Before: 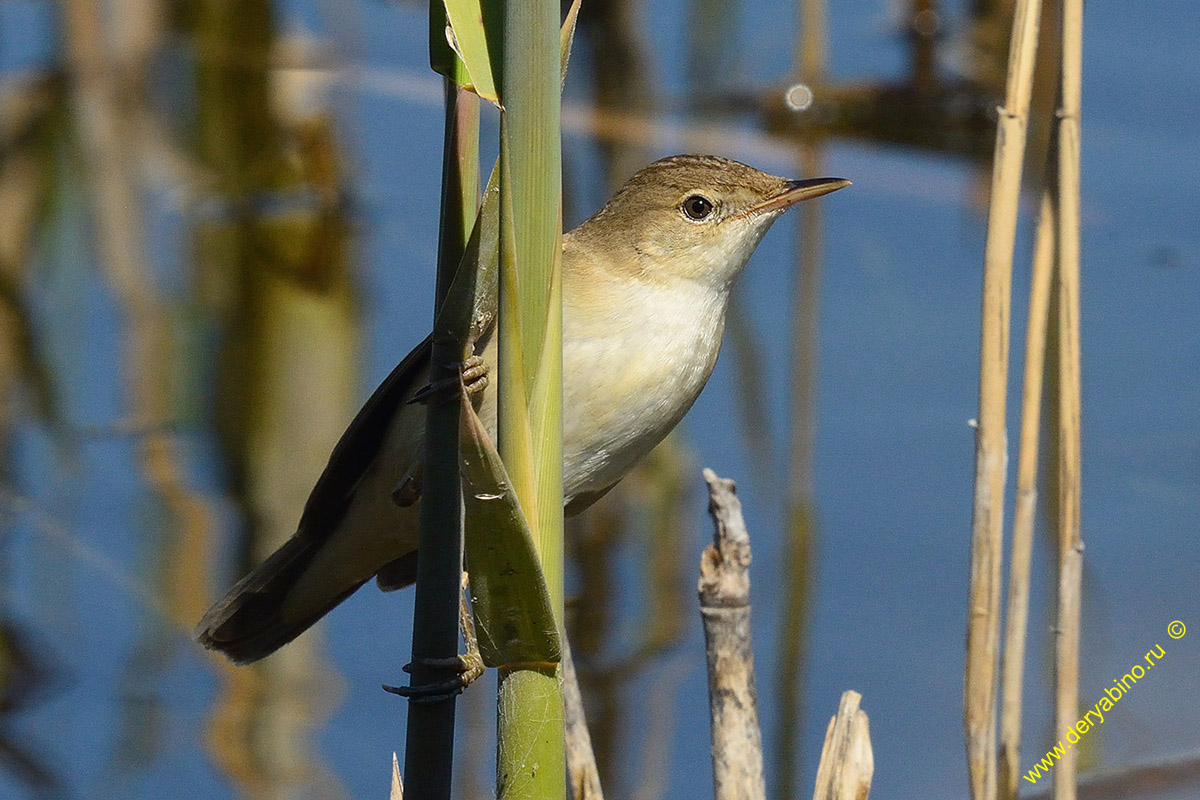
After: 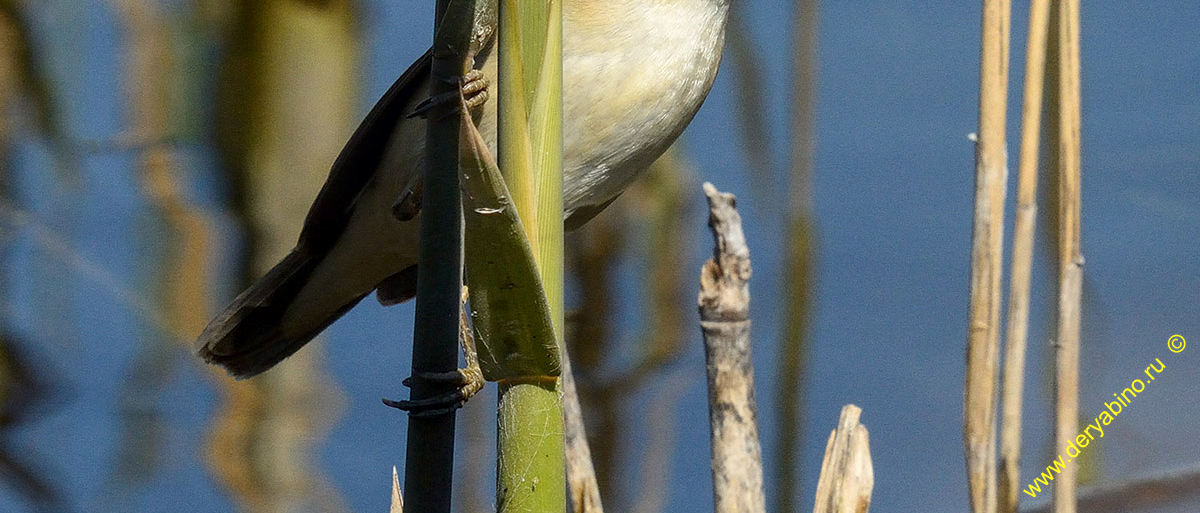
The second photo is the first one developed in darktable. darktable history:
local contrast: on, module defaults
crop and rotate: top 35.86%
